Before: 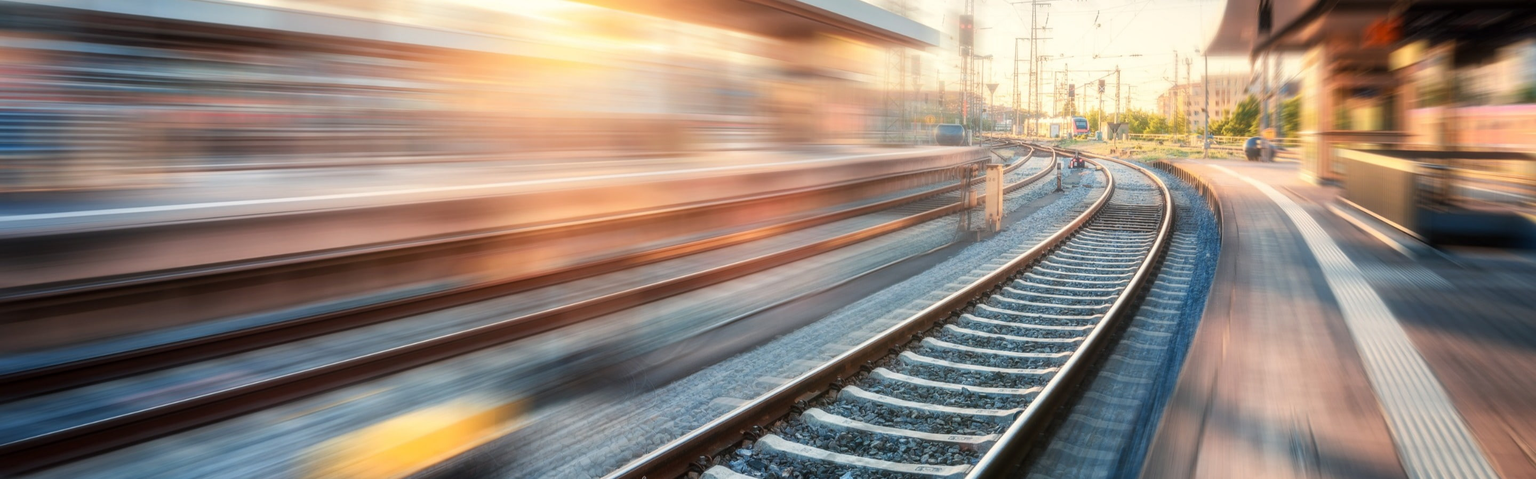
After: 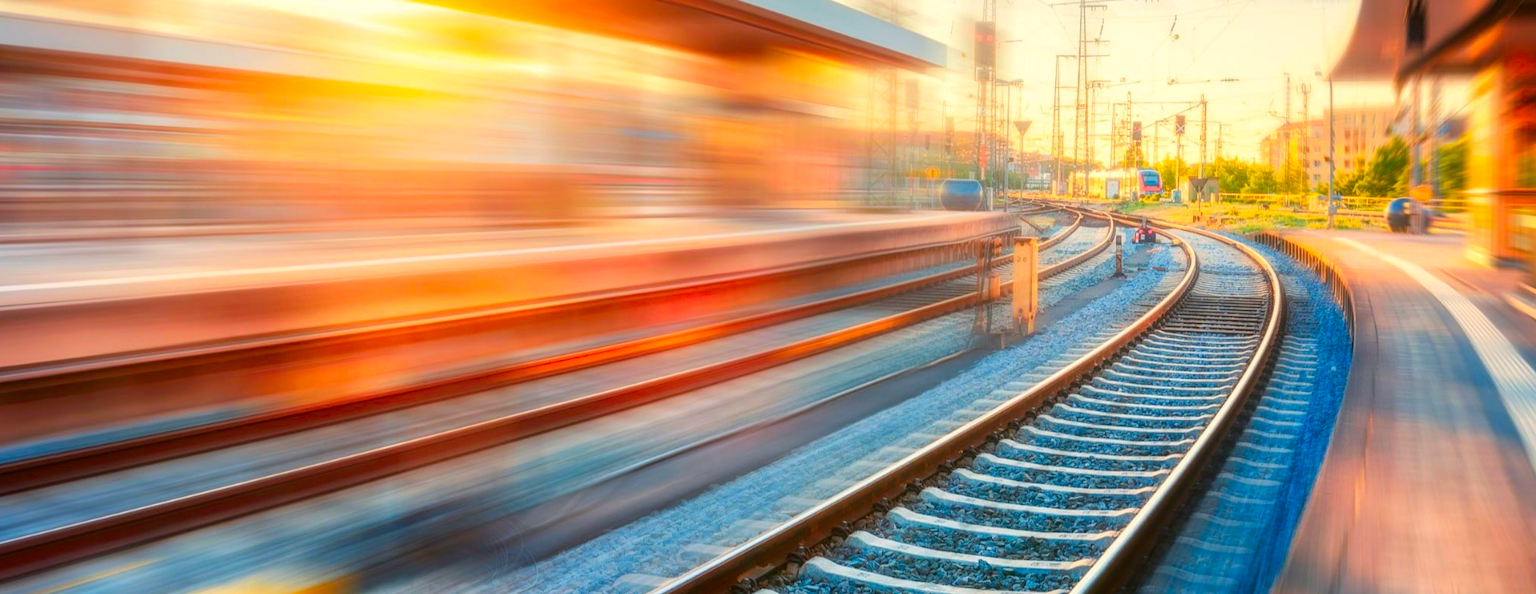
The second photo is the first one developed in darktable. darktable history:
color correction: saturation 2.15
crop: left 18.479%, right 12.2%, bottom 13.971%
